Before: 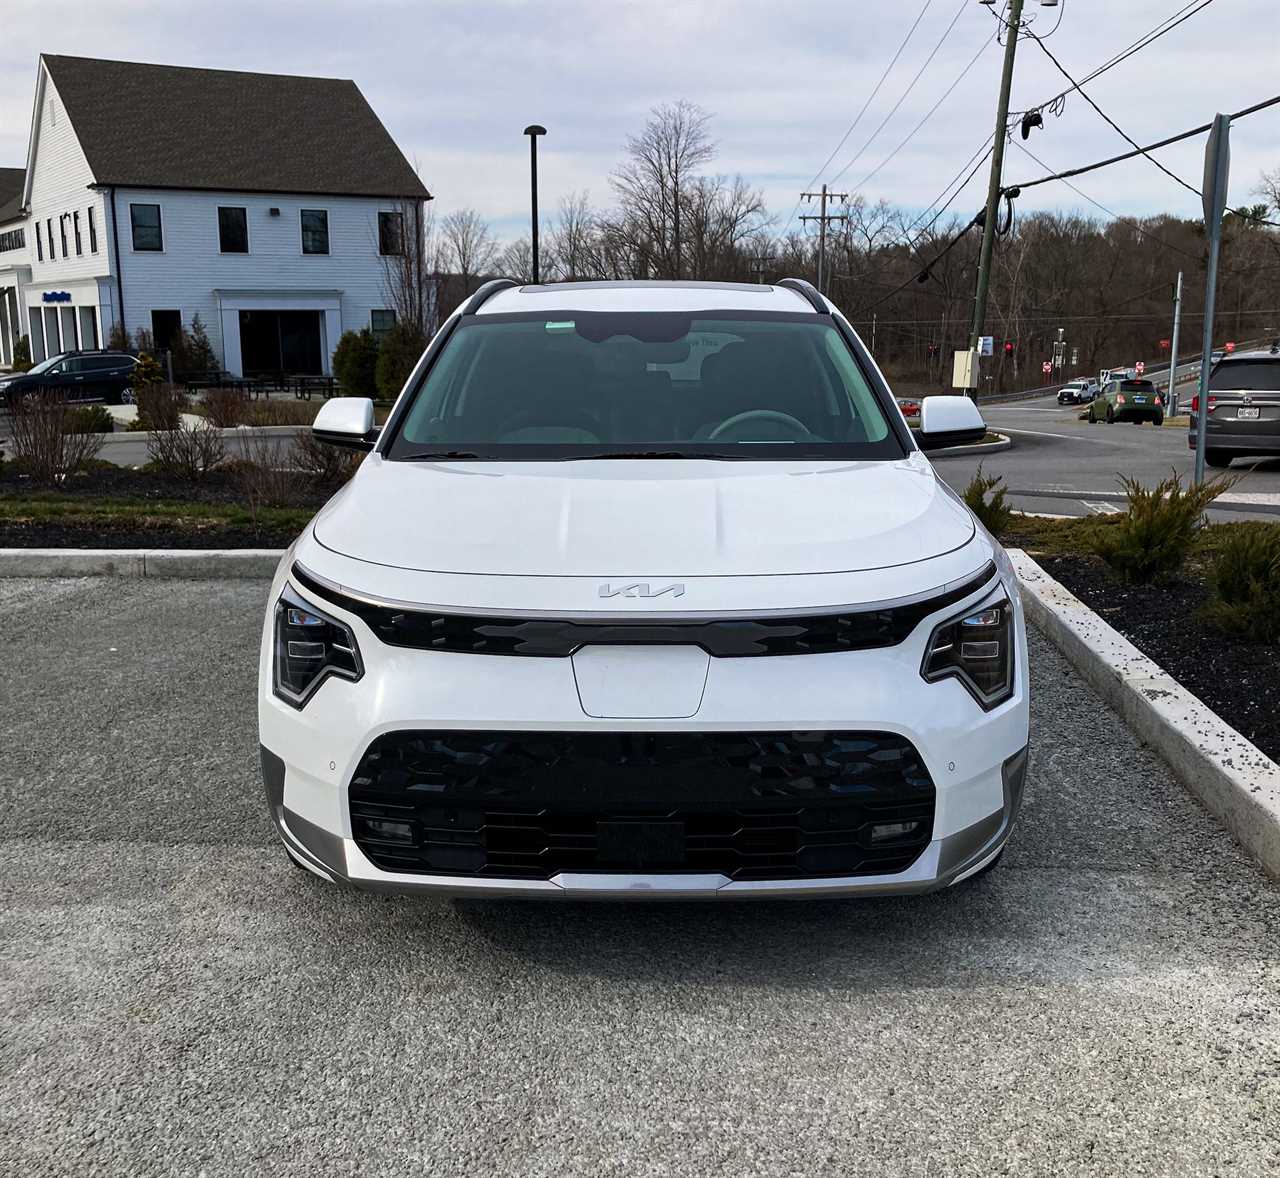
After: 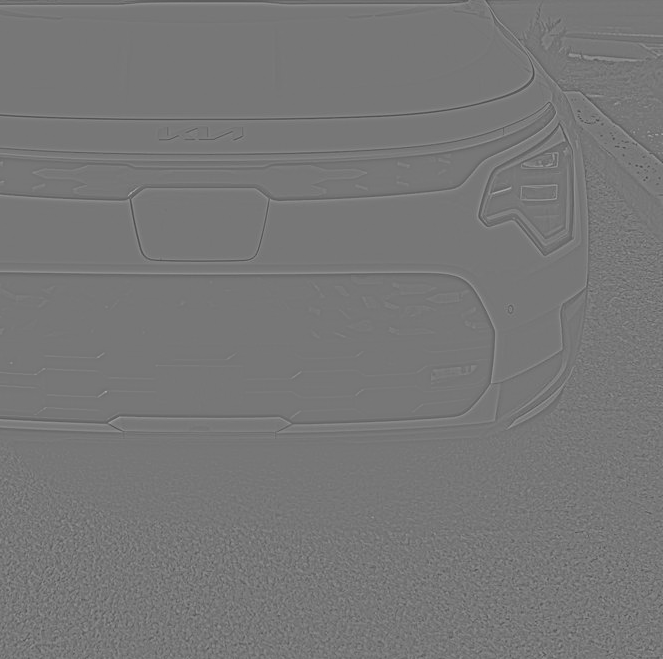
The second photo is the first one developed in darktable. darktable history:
highpass: sharpness 6%, contrast boost 7.63%
crop: left 34.479%, top 38.822%, right 13.718%, bottom 5.172%
